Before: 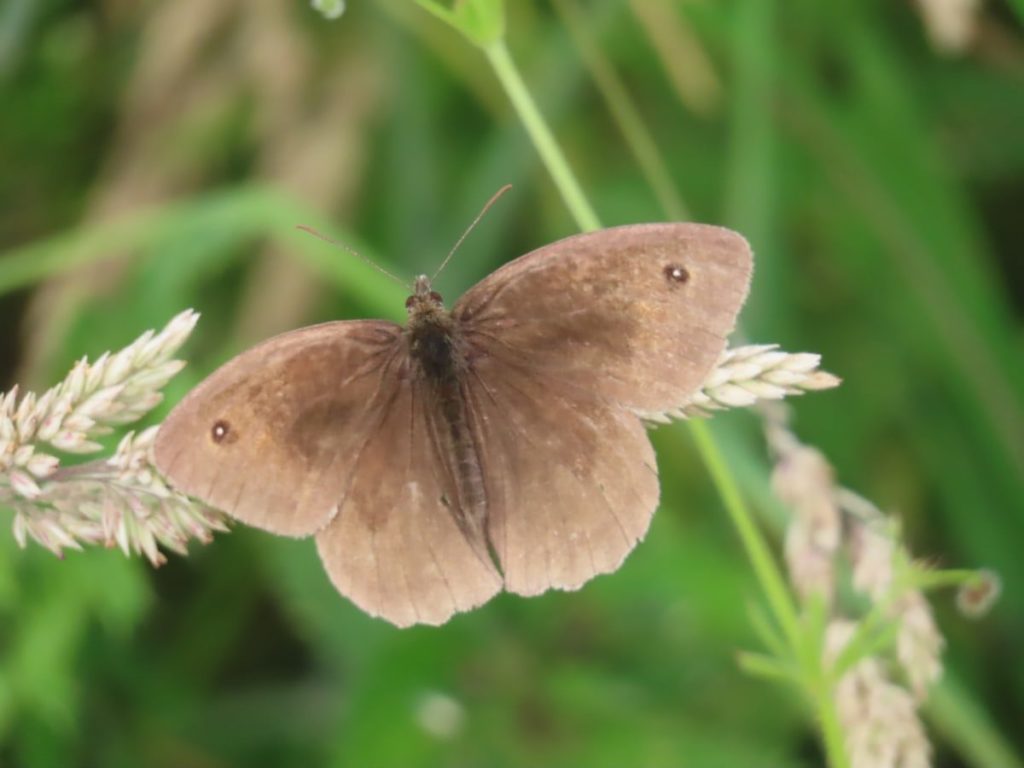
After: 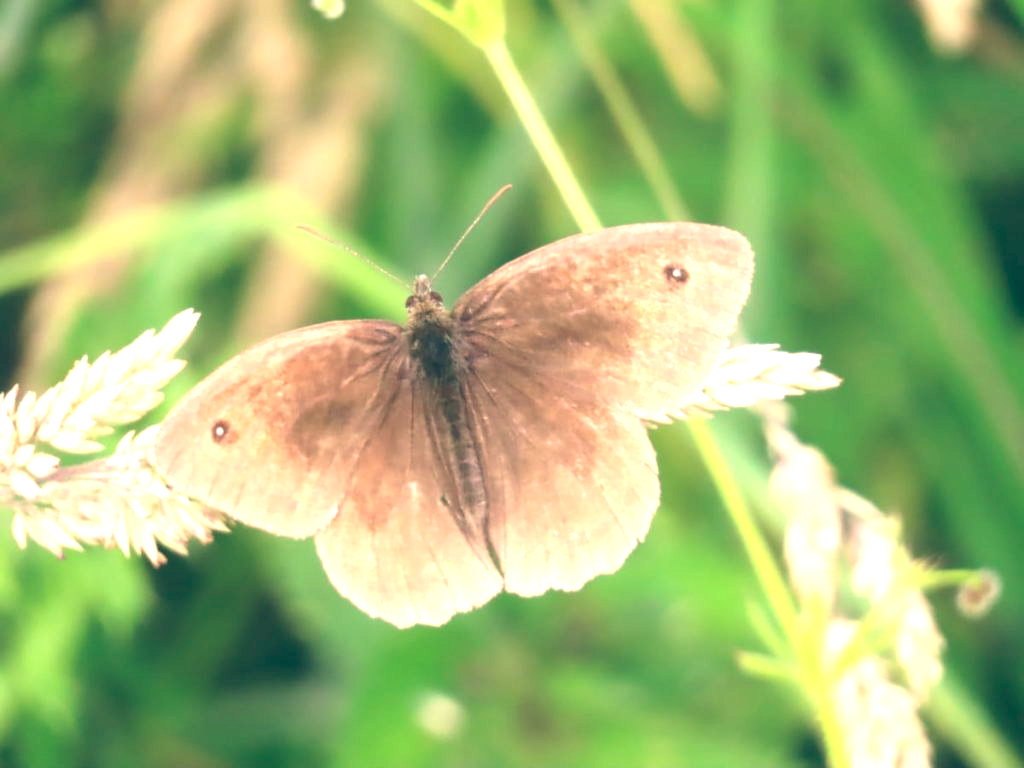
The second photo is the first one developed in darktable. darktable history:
exposure: black level correction 0, exposure 1.1 EV, compensate highlight preservation false
color balance: lift [1.006, 0.985, 1.002, 1.015], gamma [1, 0.953, 1.008, 1.047], gain [1.076, 1.13, 1.004, 0.87]
levels: levels [0.031, 0.5, 0.969]
